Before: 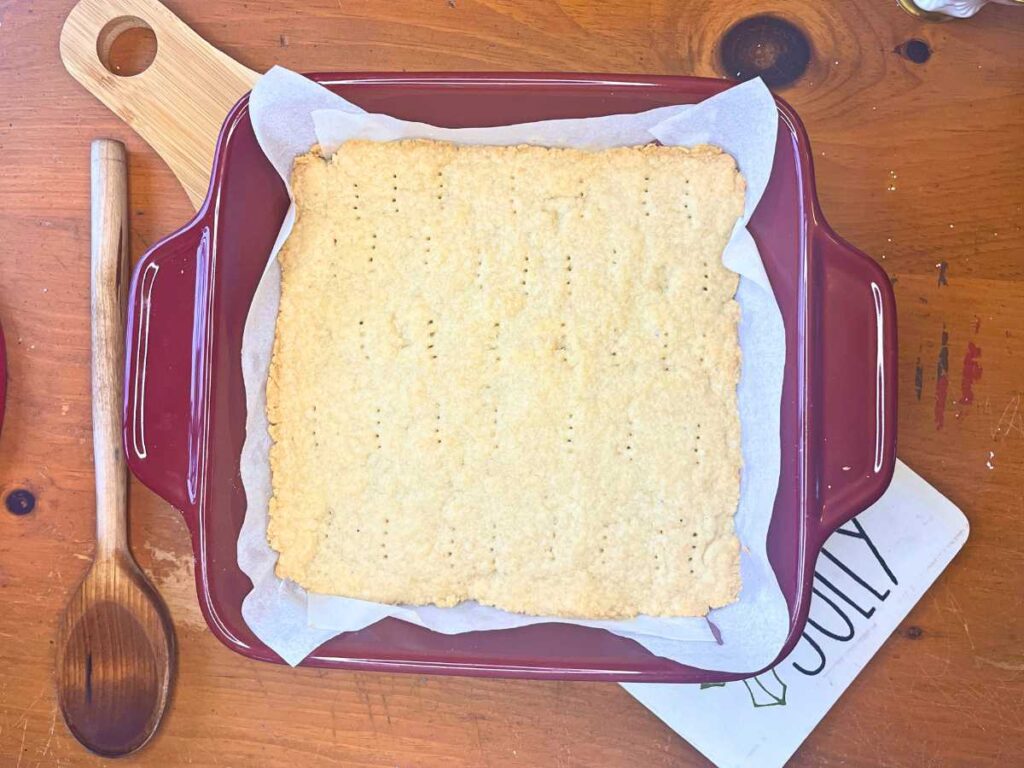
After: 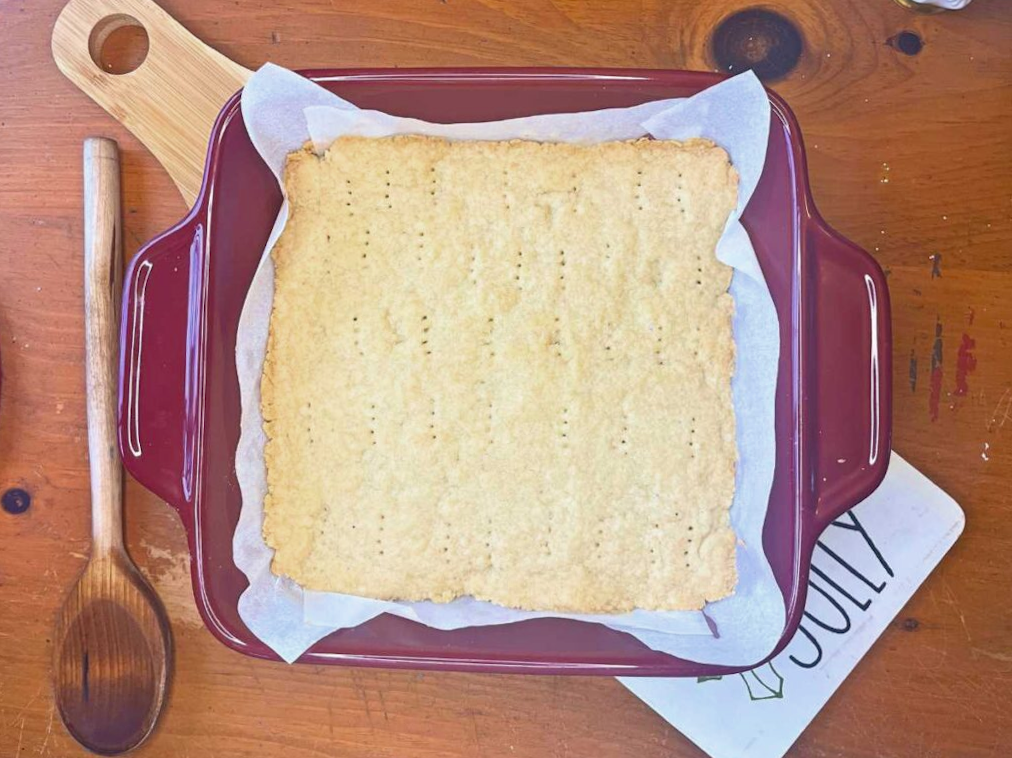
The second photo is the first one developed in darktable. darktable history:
rotate and perspective: rotation -0.45°, automatic cropping original format, crop left 0.008, crop right 0.992, crop top 0.012, crop bottom 0.988
color zones: curves: ch0 [(0, 0.444) (0.143, 0.442) (0.286, 0.441) (0.429, 0.441) (0.571, 0.441) (0.714, 0.441) (0.857, 0.442) (1, 0.444)]
